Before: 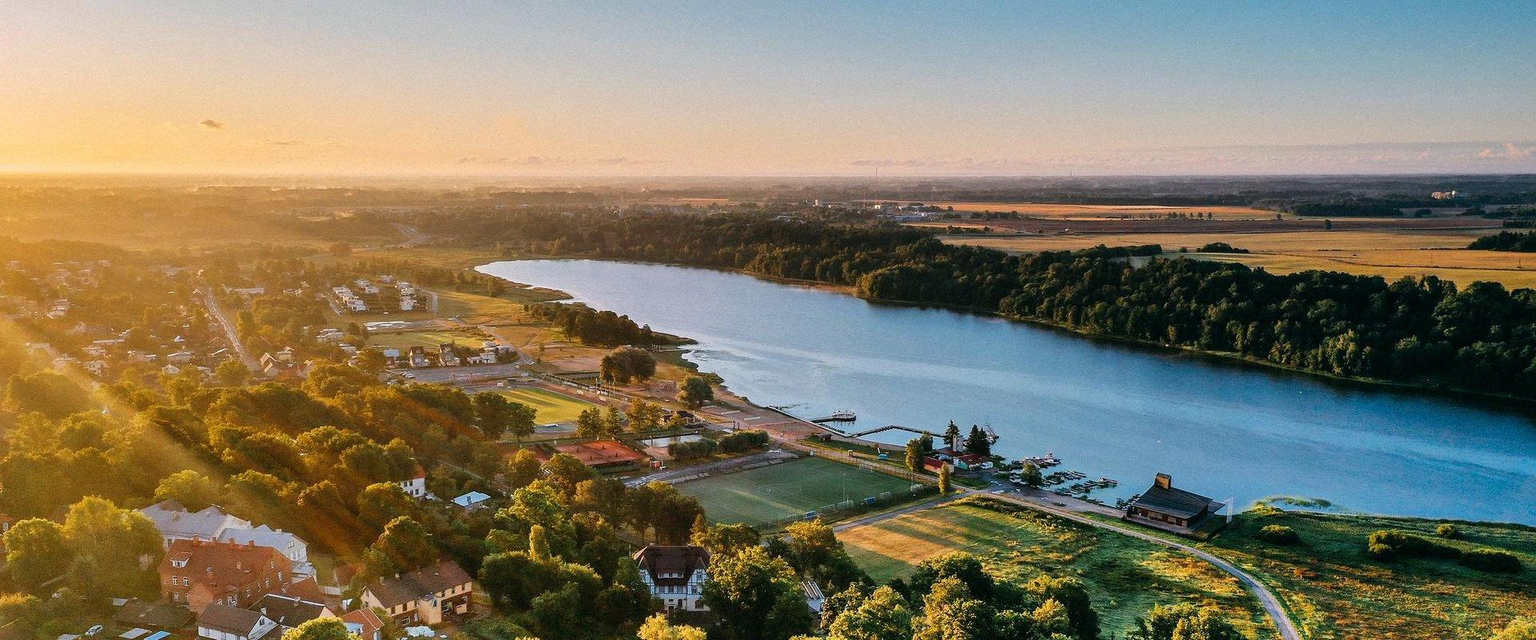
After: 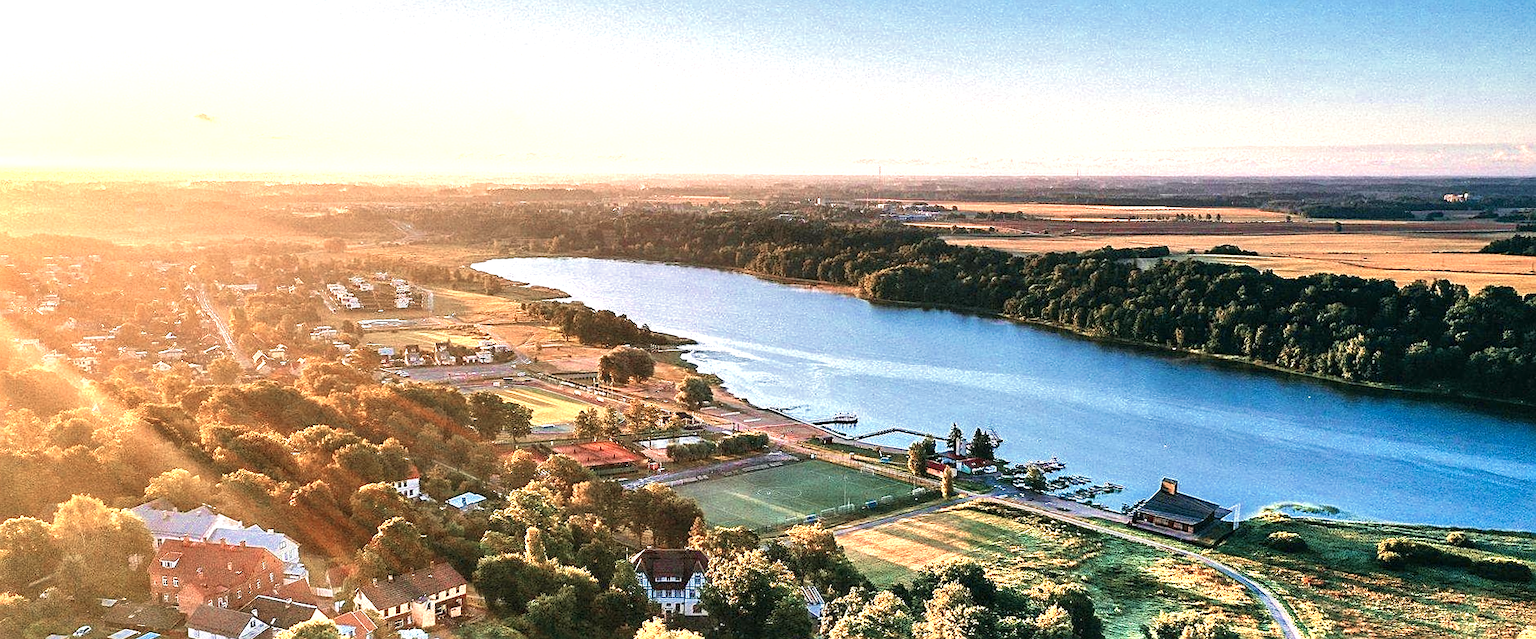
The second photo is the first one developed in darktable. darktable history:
velvia: on, module defaults
crop and rotate: angle -0.367°
exposure: black level correction 0, exposure 1.001 EV, compensate highlight preservation false
color zones: curves: ch0 [(0, 0.473) (0.001, 0.473) (0.226, 0.548) (0.4, 0.589) (0.525, 0.54) (0.728, 0.403) (0.999, 0.473) (1, 0.473)]; ch1 [(0, 0.619) (0.001, 0.619) (0.234, 0.388) (0.4, 0.372) (0.528, 0.422) (0.732, 0.53) (0.999, 0.619) (1, 0.619)]; ch2 [(0, 0.547) (0.001, 0.547) (0.226, 0.45) (0.4, 0.525) (0.525, 0.585) (0.8, 0.511) (0.999, 0.547) (1, 0.547)]
sharpen: on, module defaults
